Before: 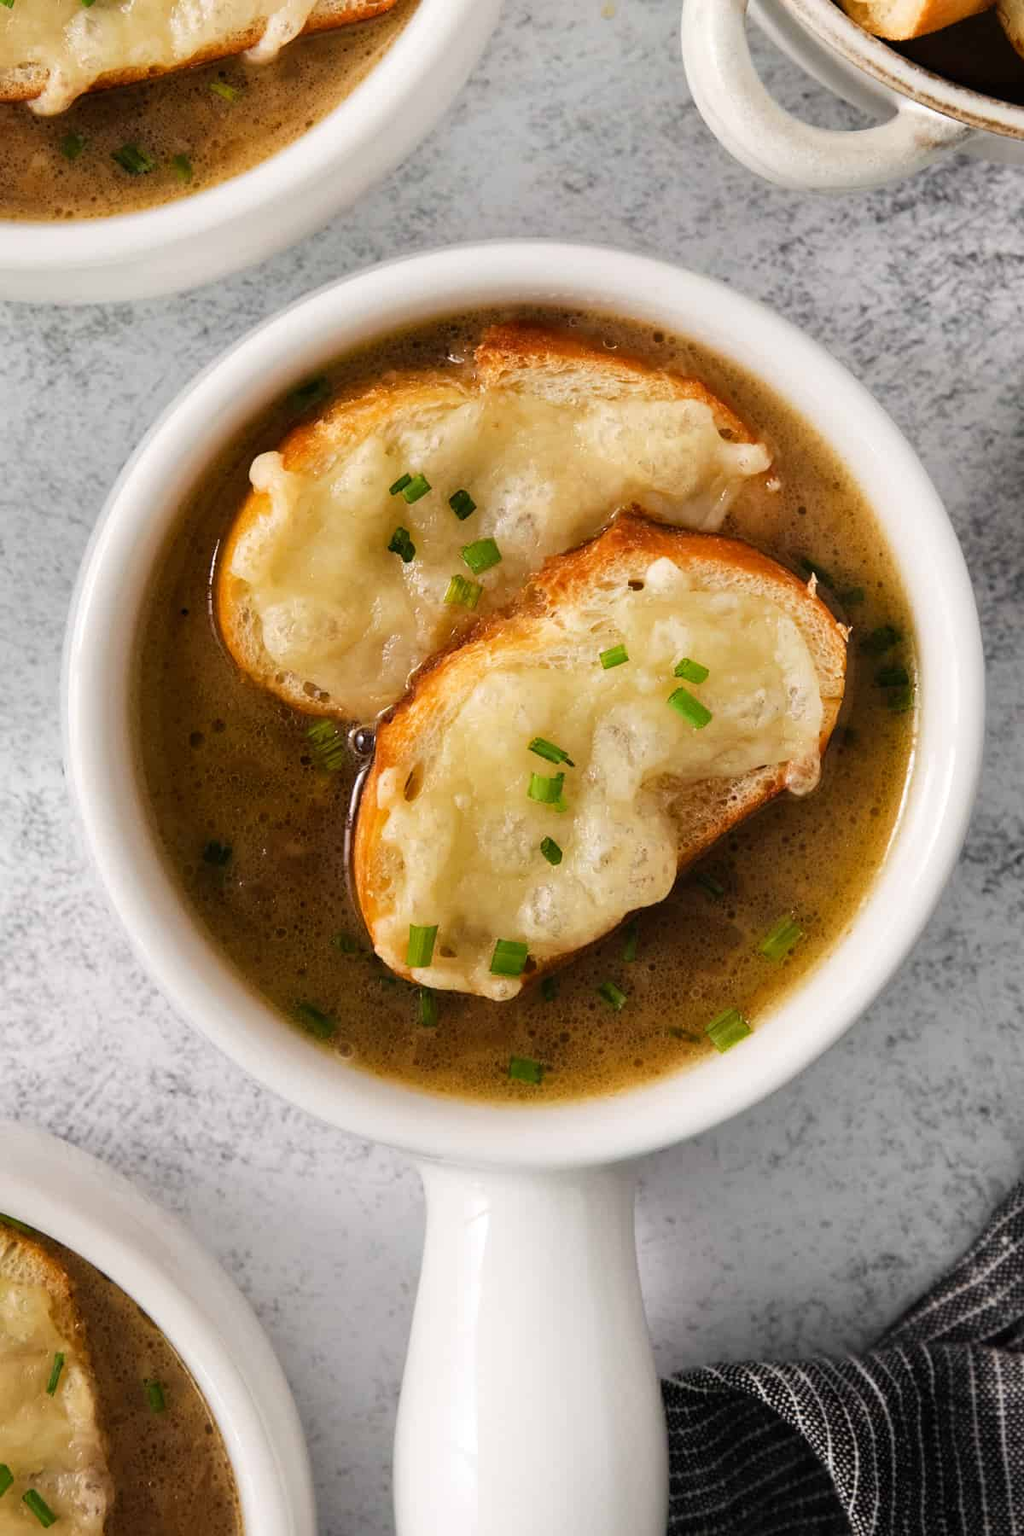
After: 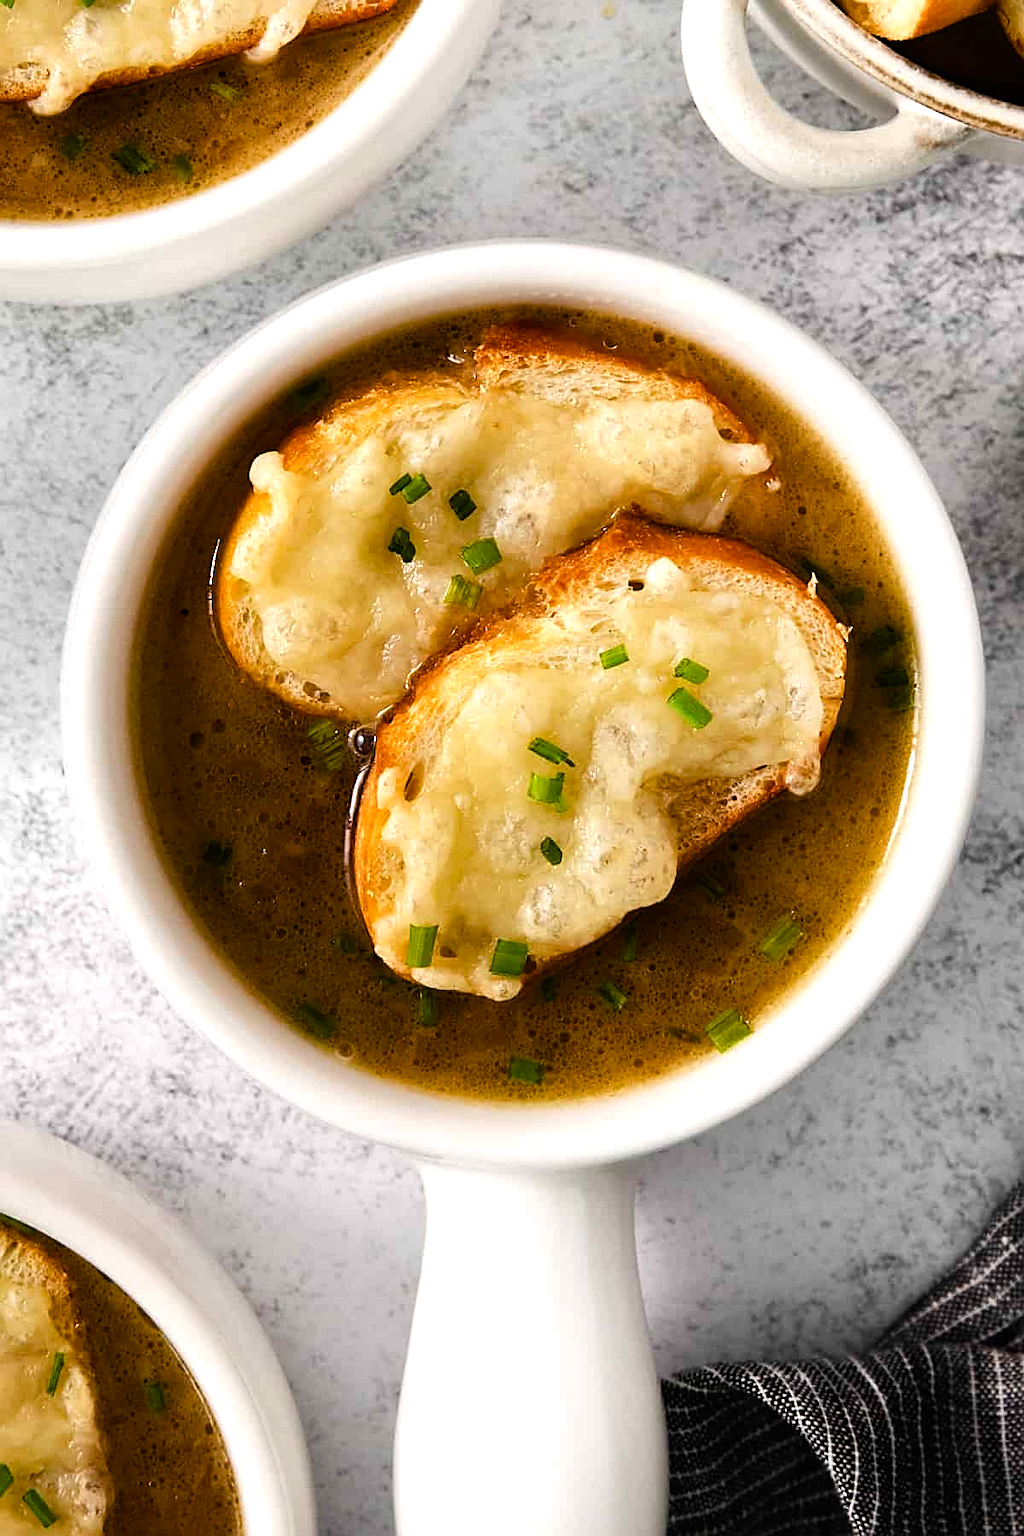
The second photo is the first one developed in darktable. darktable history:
sharpen: on, module defaults
color balance rgb: shadows lift › luminance -20%, power › hue 72.24°, highlights gain › luminance 15%, global offset › hue 171.6°, perceptual saturation grading › global saturation 14.09%, perceptual saturation grading › highlights -25%, perceptual saturation grading › shadows 25%, global vibrance 25%, contrast 10%
